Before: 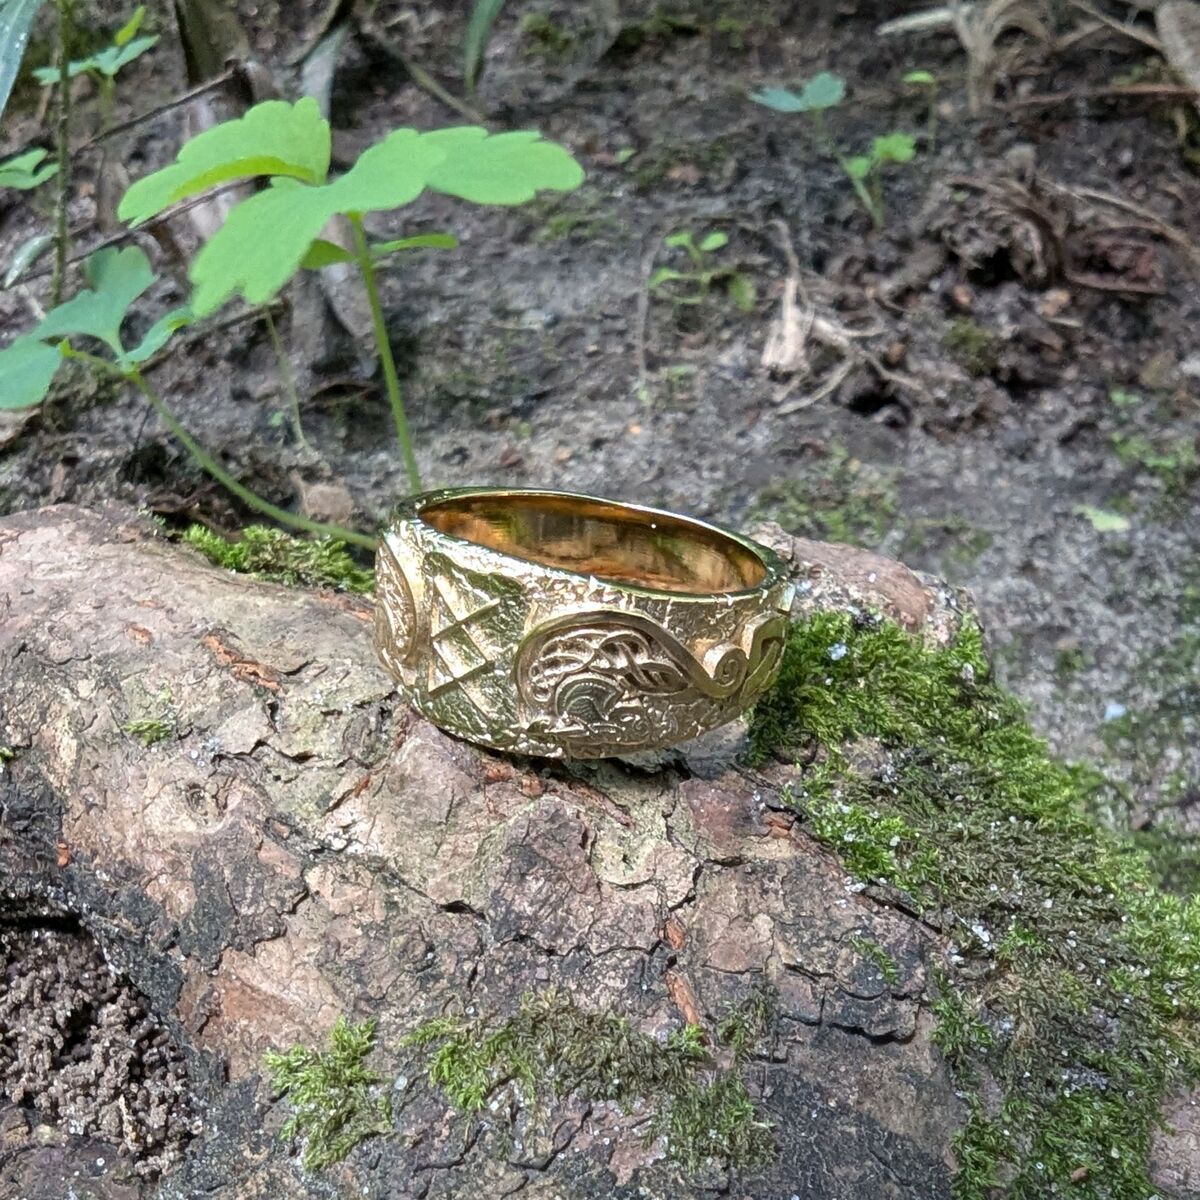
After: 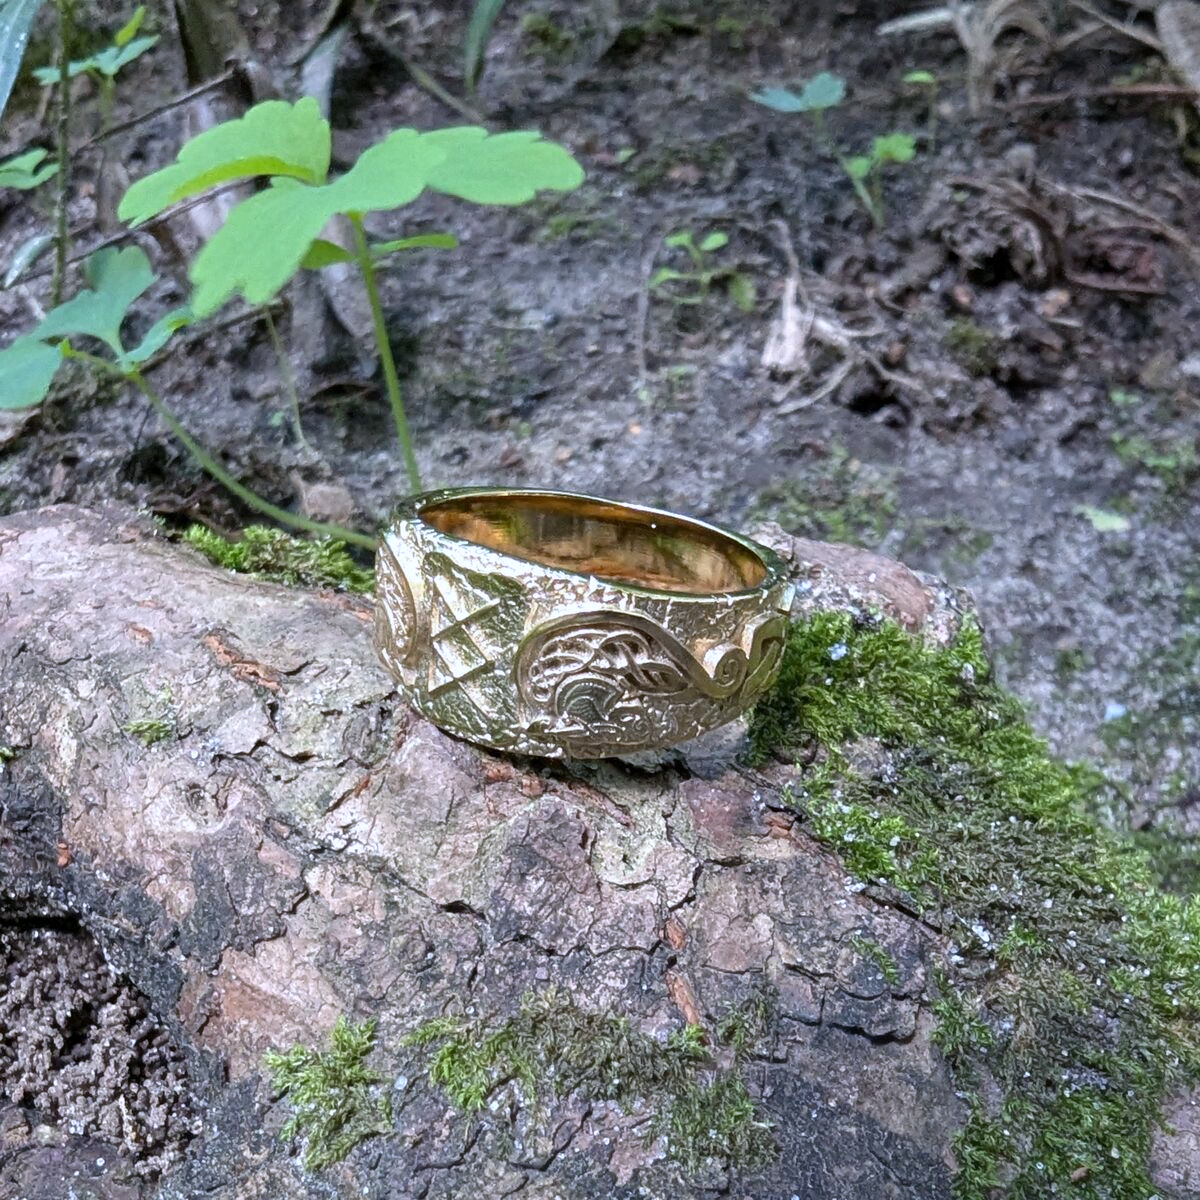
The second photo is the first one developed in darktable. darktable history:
white balance: red 0.967, blue 1.119, emerald 0.756
